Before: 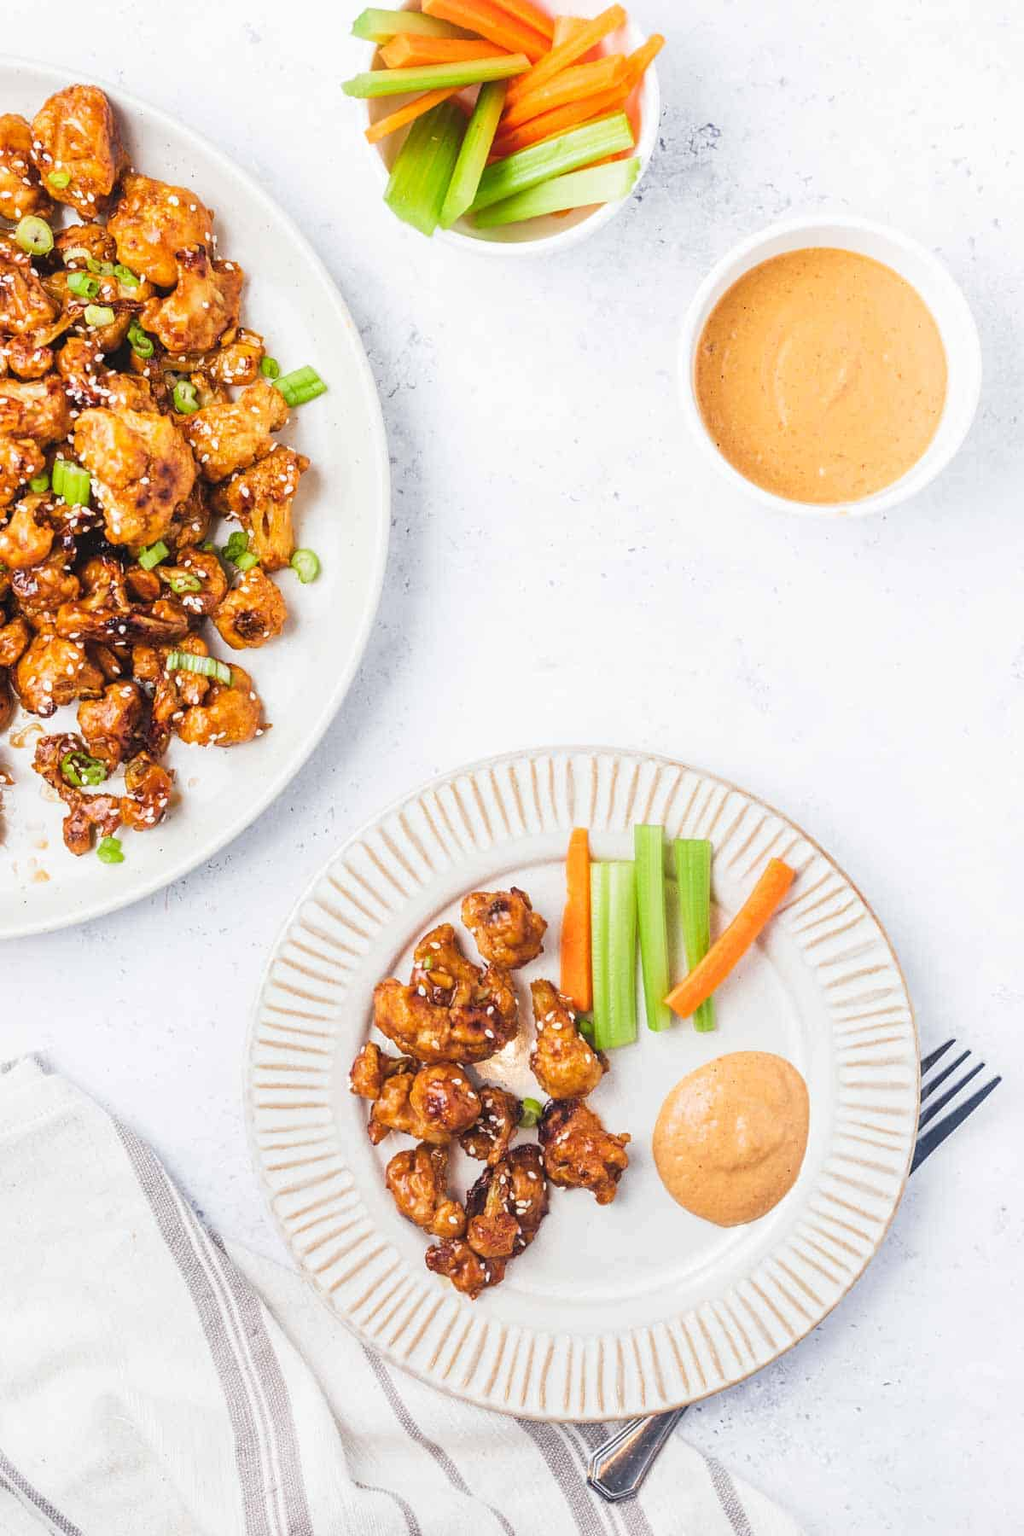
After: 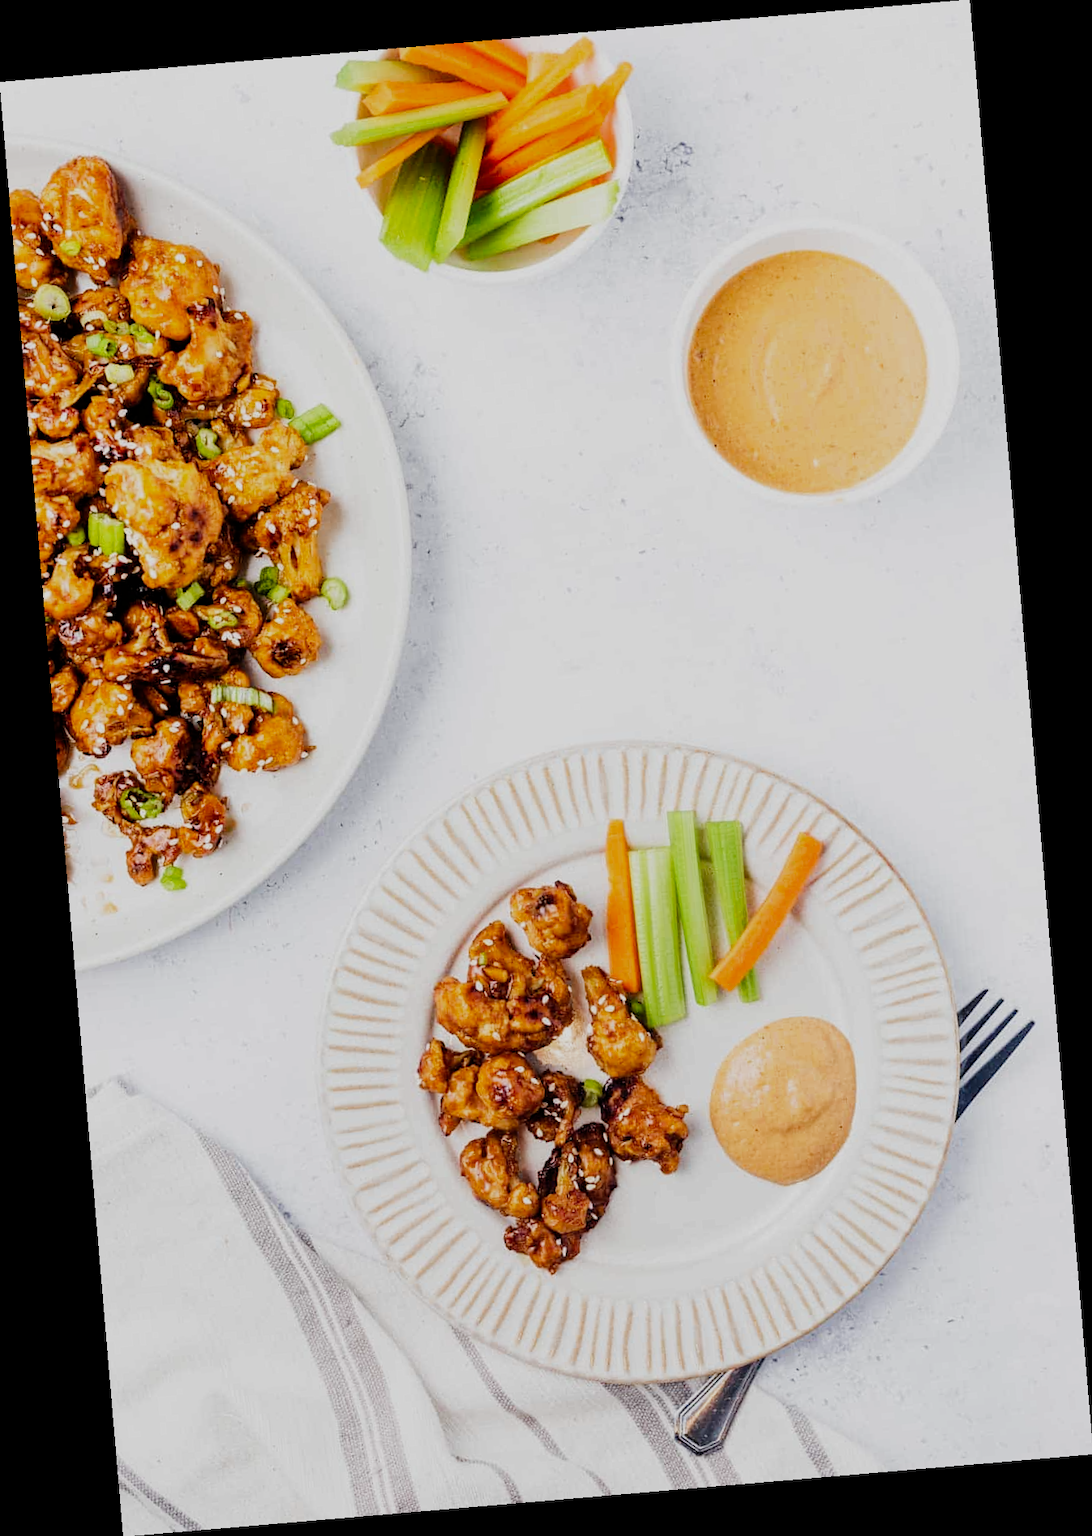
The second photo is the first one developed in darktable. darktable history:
tone equalizer: -8 EV -0.417 EV, -7 EV -0.389 EV, -6 EV -0.333 EV, -5 EV -0.222 EV, -3 EV 0.222 EV, -2 EV 0.333 EV, -1 EV 0.389 EV, +0 EV 0.417 EV, edges refinement/feathering 500, mask exposure compensation -1.57 EV, preserve details no
filmic rgb: middle gray luminance 29%, black relative exposure -10.3 EV, white relative exposure 5.5 EV, threshold 6 EV, target black luminance 0%, hardness 3.95, latitude 2.04%, contrast 1.132, highlights saturation mix 5%, shadows ↔ highlights balance 15.11%, add noise in highlights 0, preserve chrominance no, color science v3 (2019), use custom middle-gray values true, iterations of high-quality reconstruction 0, contrast in highlights soft, enable highlight reconstruction true
rotate and perspective: rotation -4.86°, automatic cropping off
